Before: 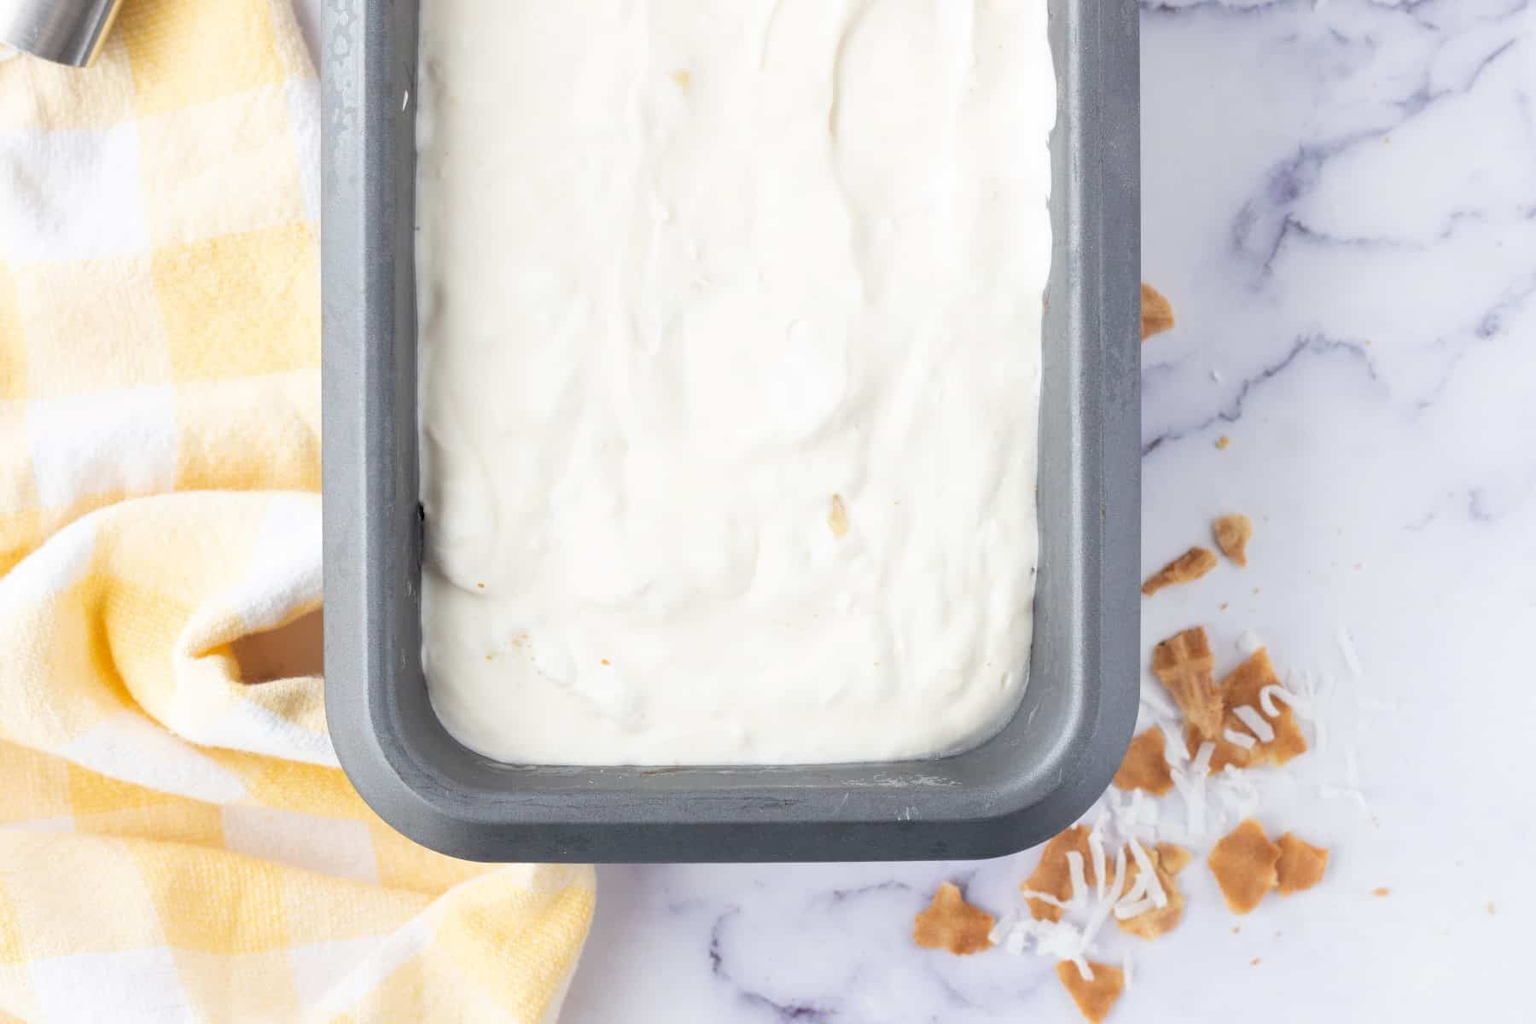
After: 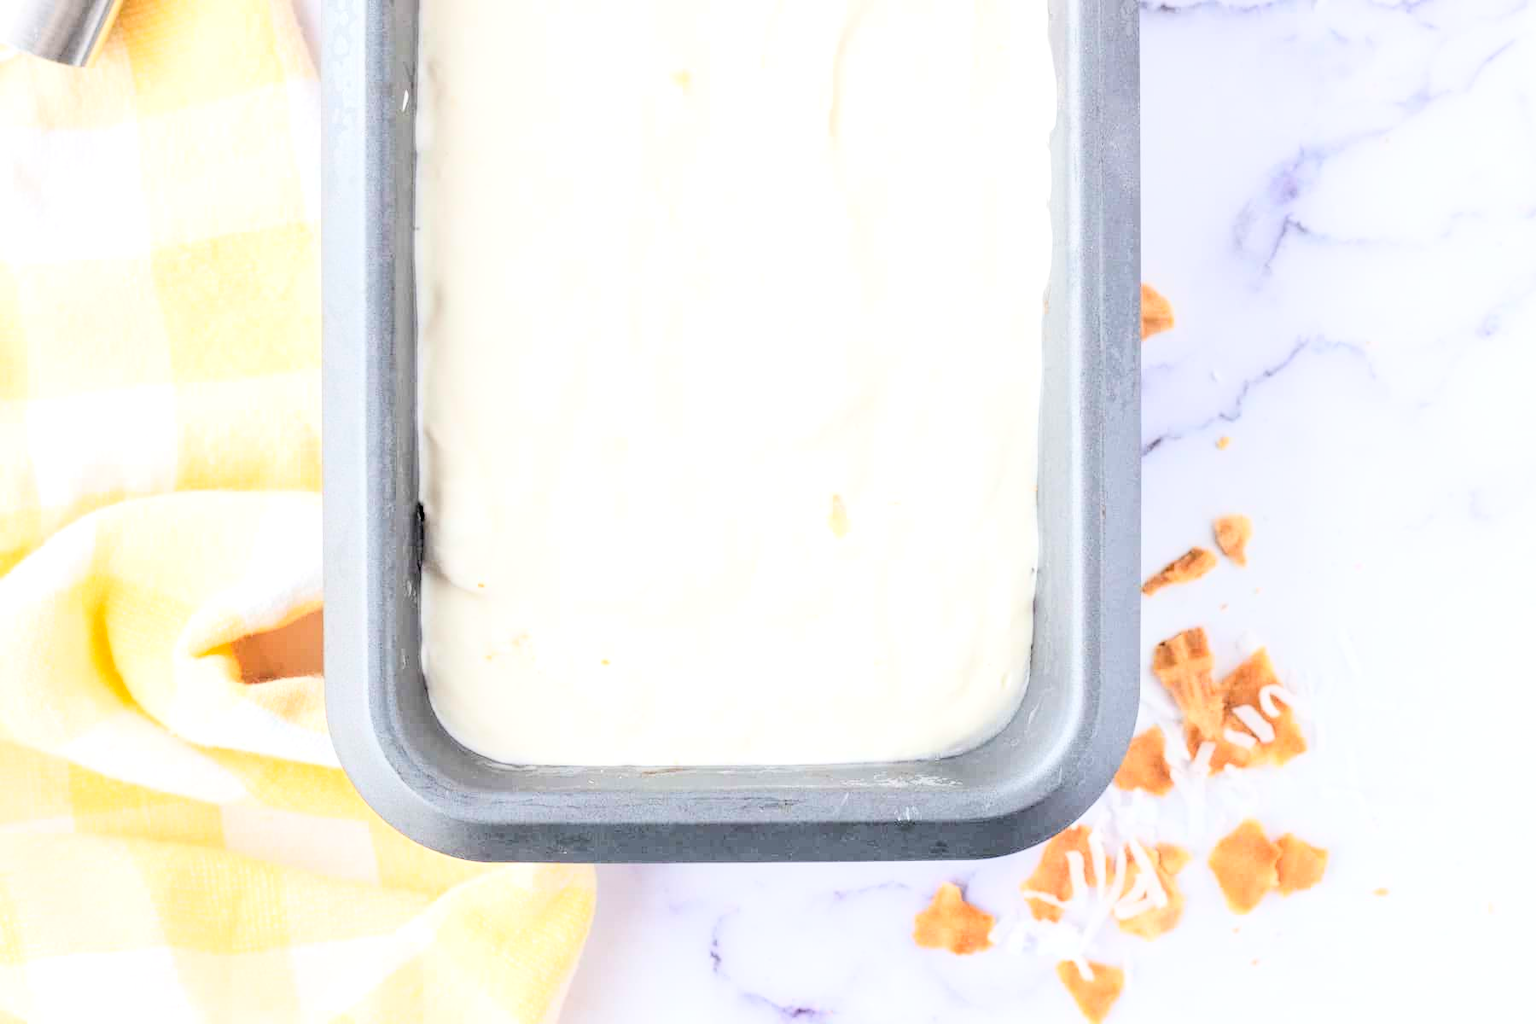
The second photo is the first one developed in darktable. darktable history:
tone curve: curves: ch0 [(0, 0) (0.004, 0) (0.133, 0.071) (0.325, 0.456) (0.832, 0.957) (1, 1)], color space Lab, linked channels, preserve colors none
exposure: exposure 0.161 EV, compensate highlight preservation false
local contrast: detail 130%
